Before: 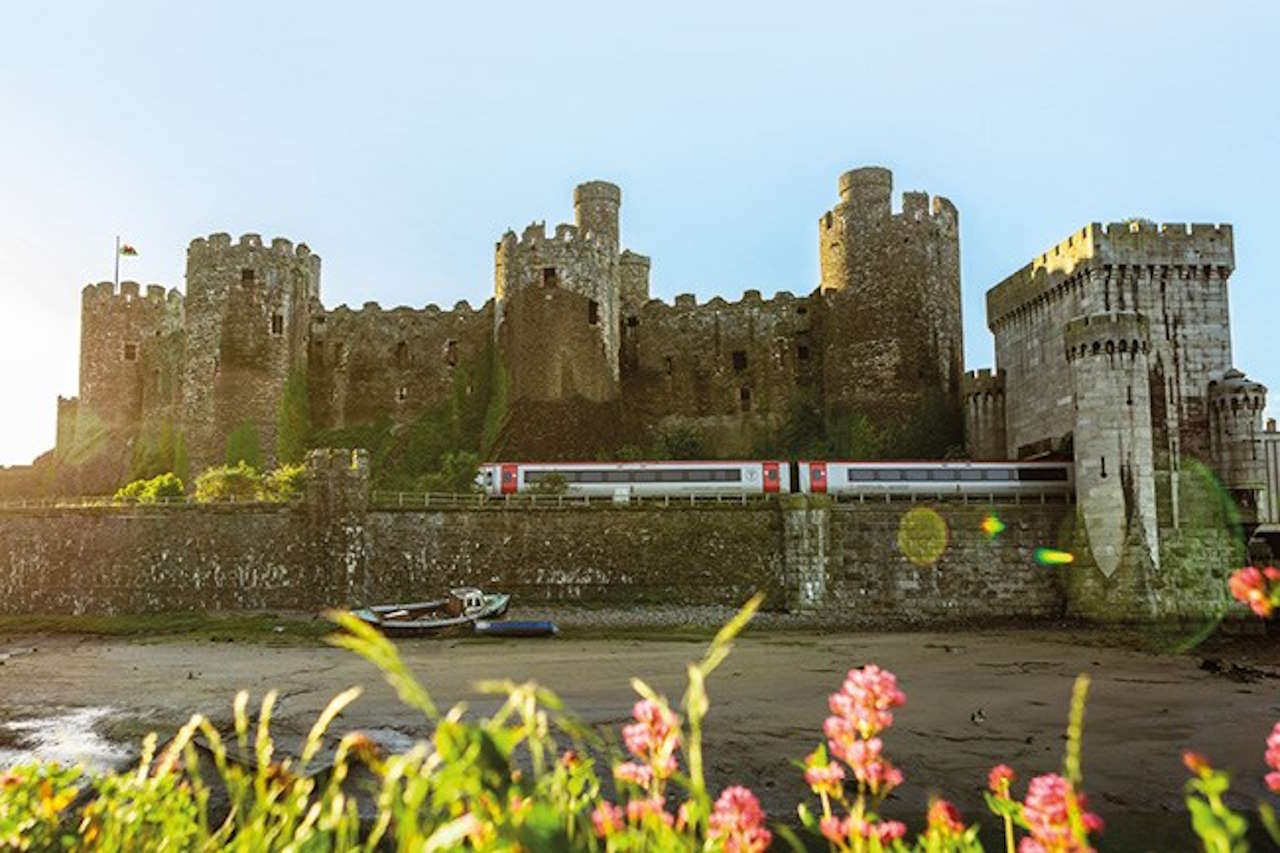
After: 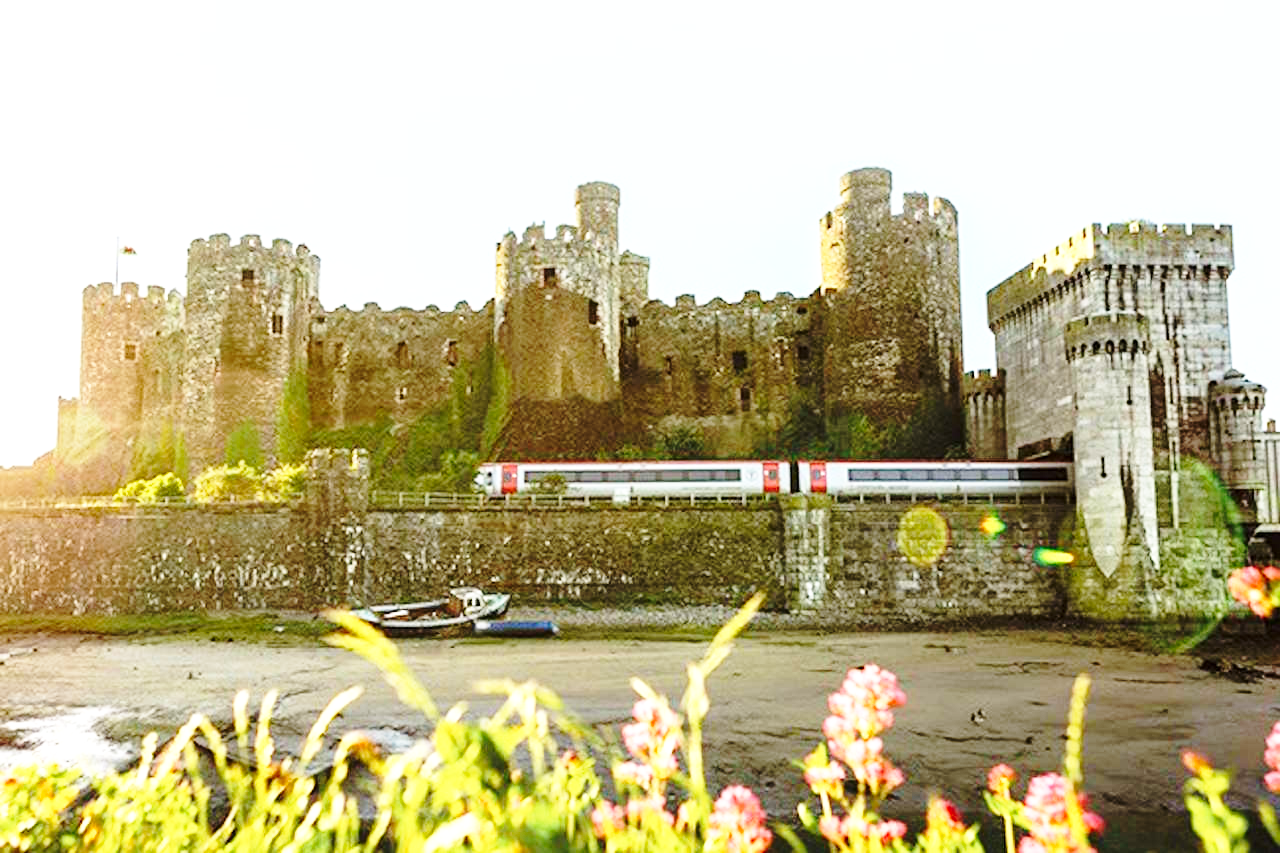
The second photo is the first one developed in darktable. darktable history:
base curve: curves: ch0 [(0, 0) (0.032, 0.037) (0.105, 0.228) (0.435, 0.76) (0.856, 0.983) (1, 1)], preserve colors none
exposure: black level correction 0.001, exposure 0.5 EV, compensate exposure bias true, compensate highlight preservation false
